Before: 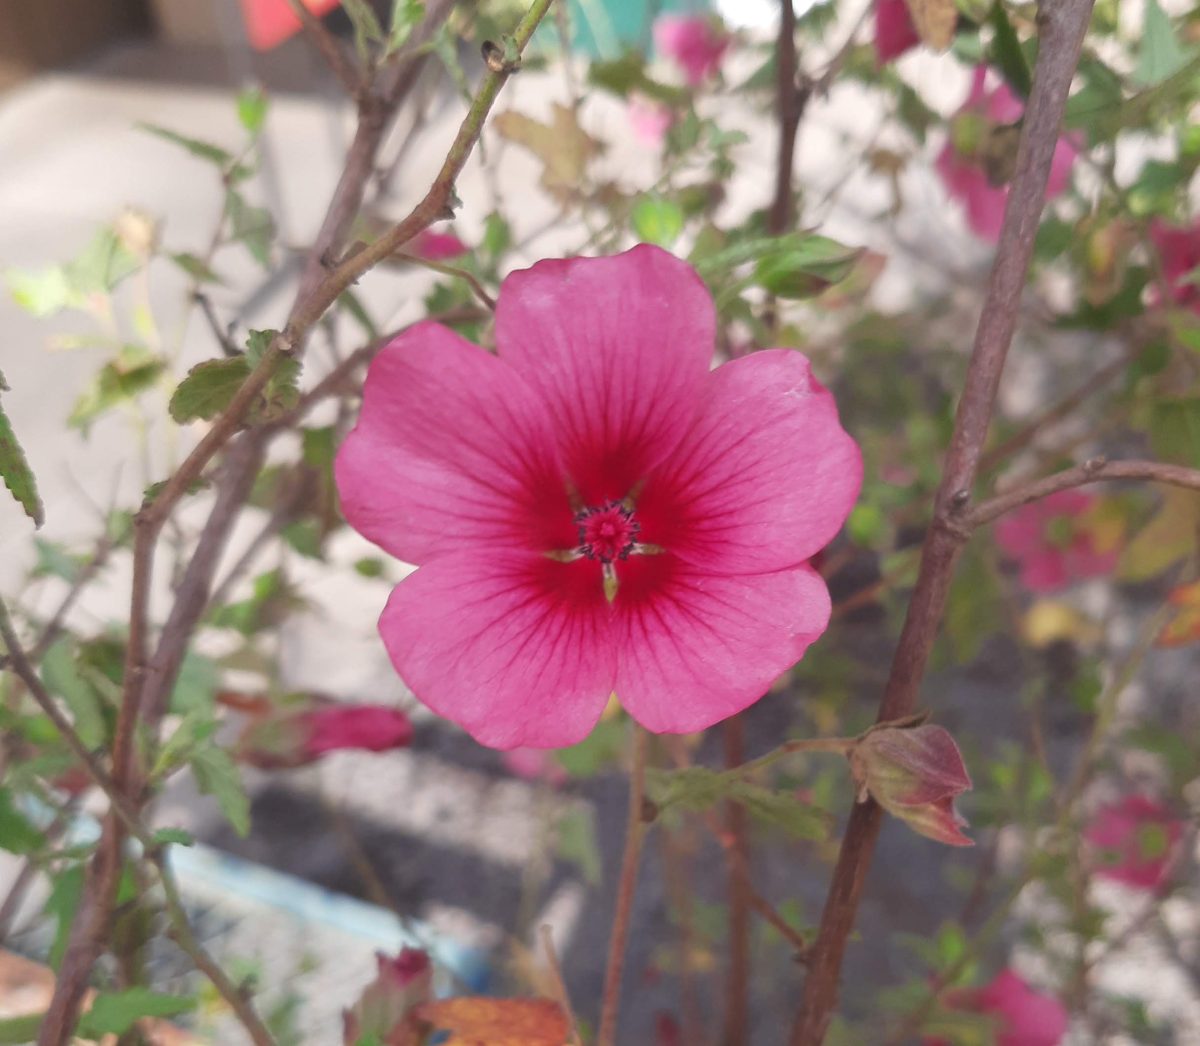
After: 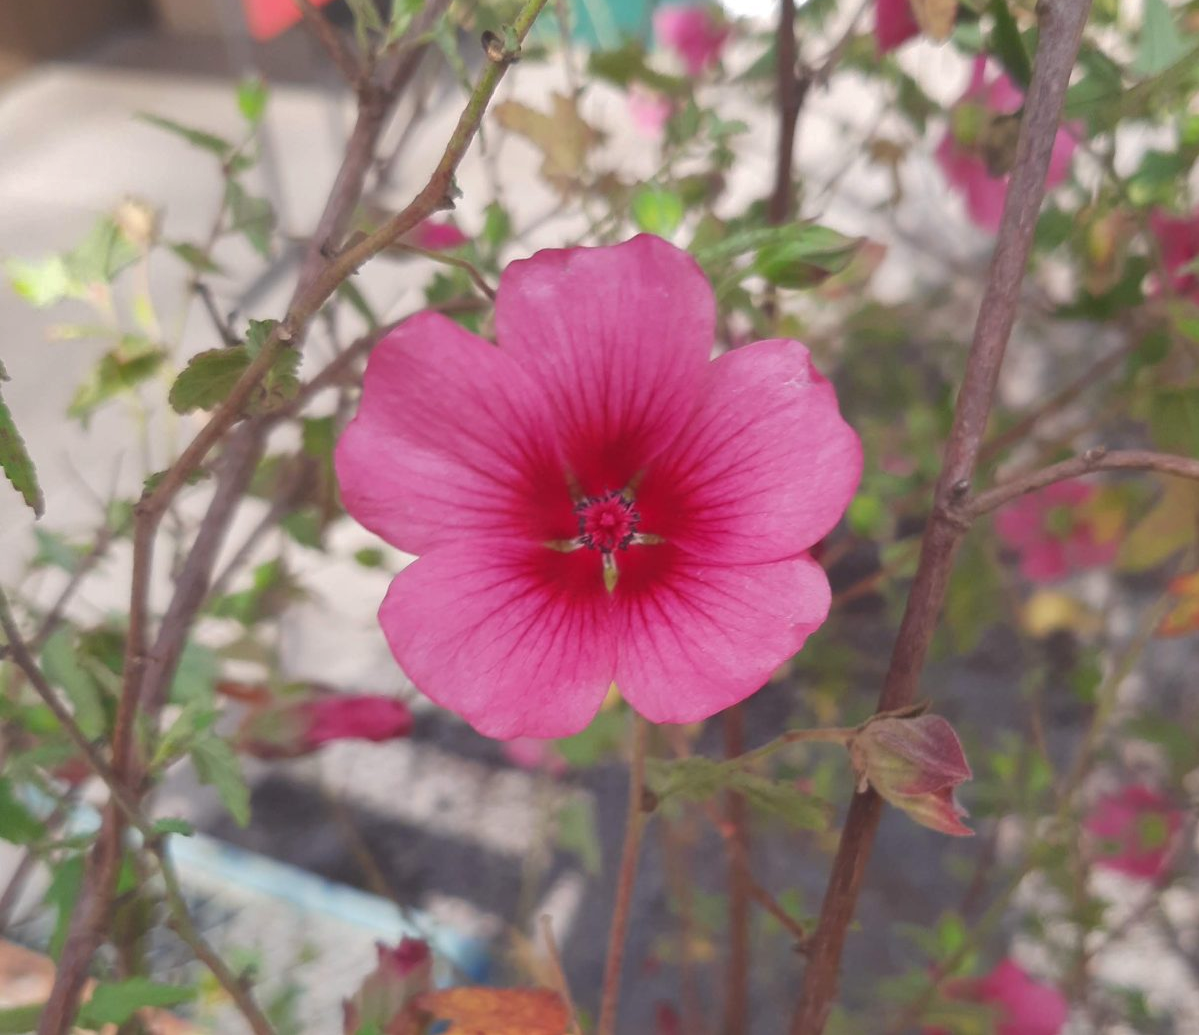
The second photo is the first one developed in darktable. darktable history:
shadows and highlights: on, module defaults
crop: top 1.049%, right 0.001%
